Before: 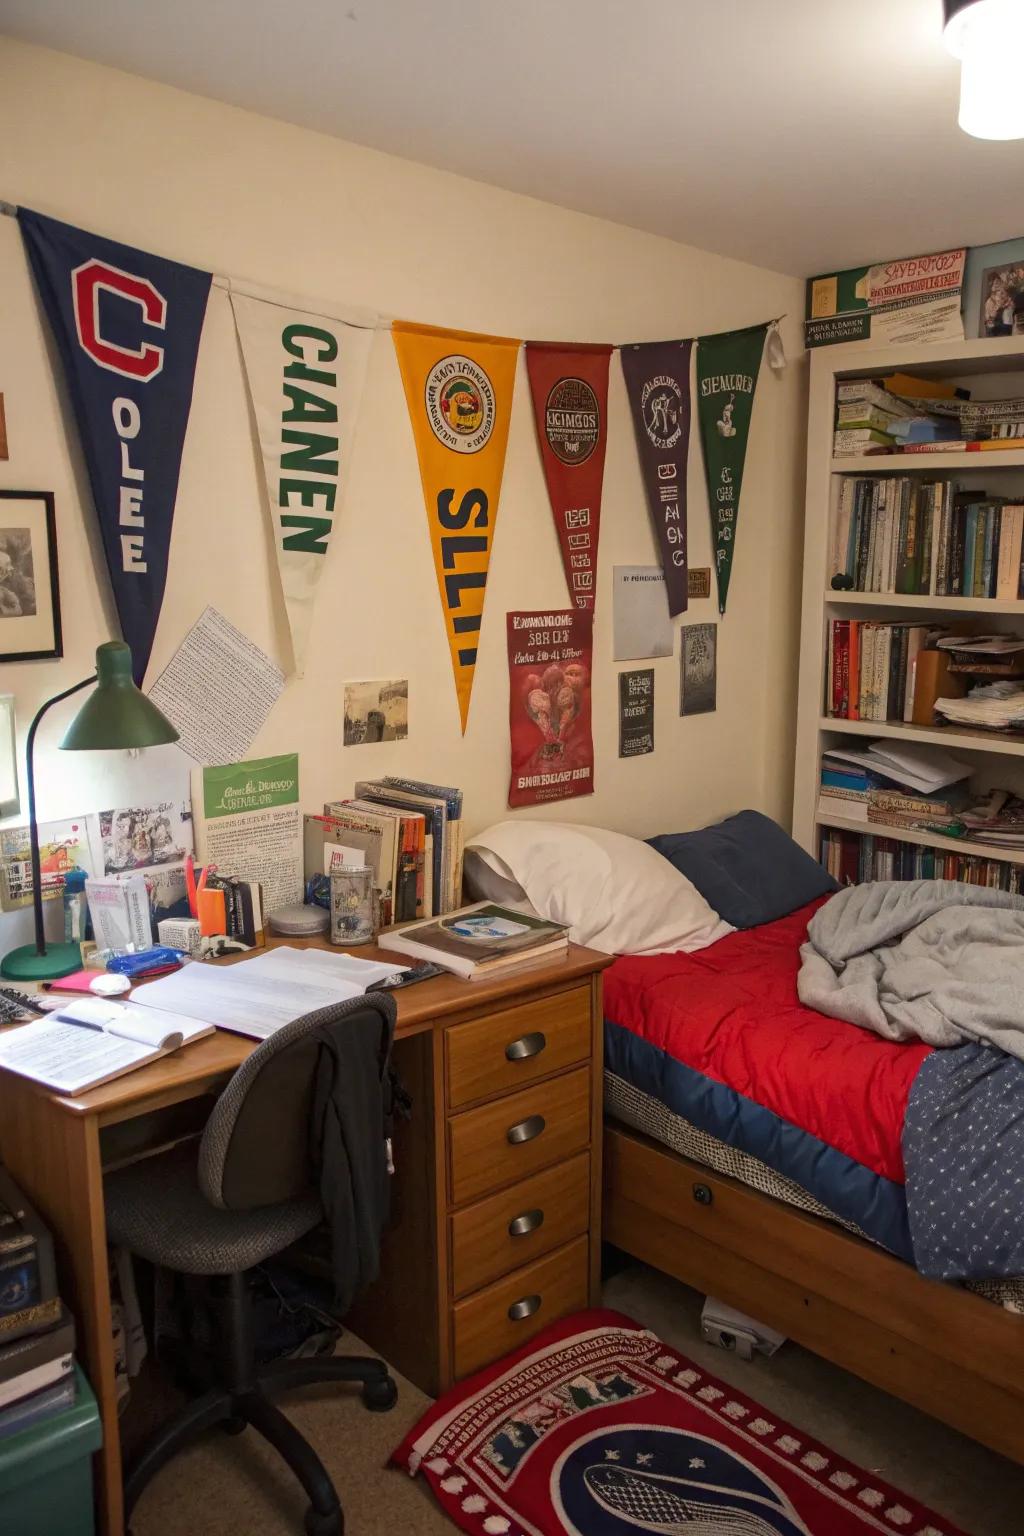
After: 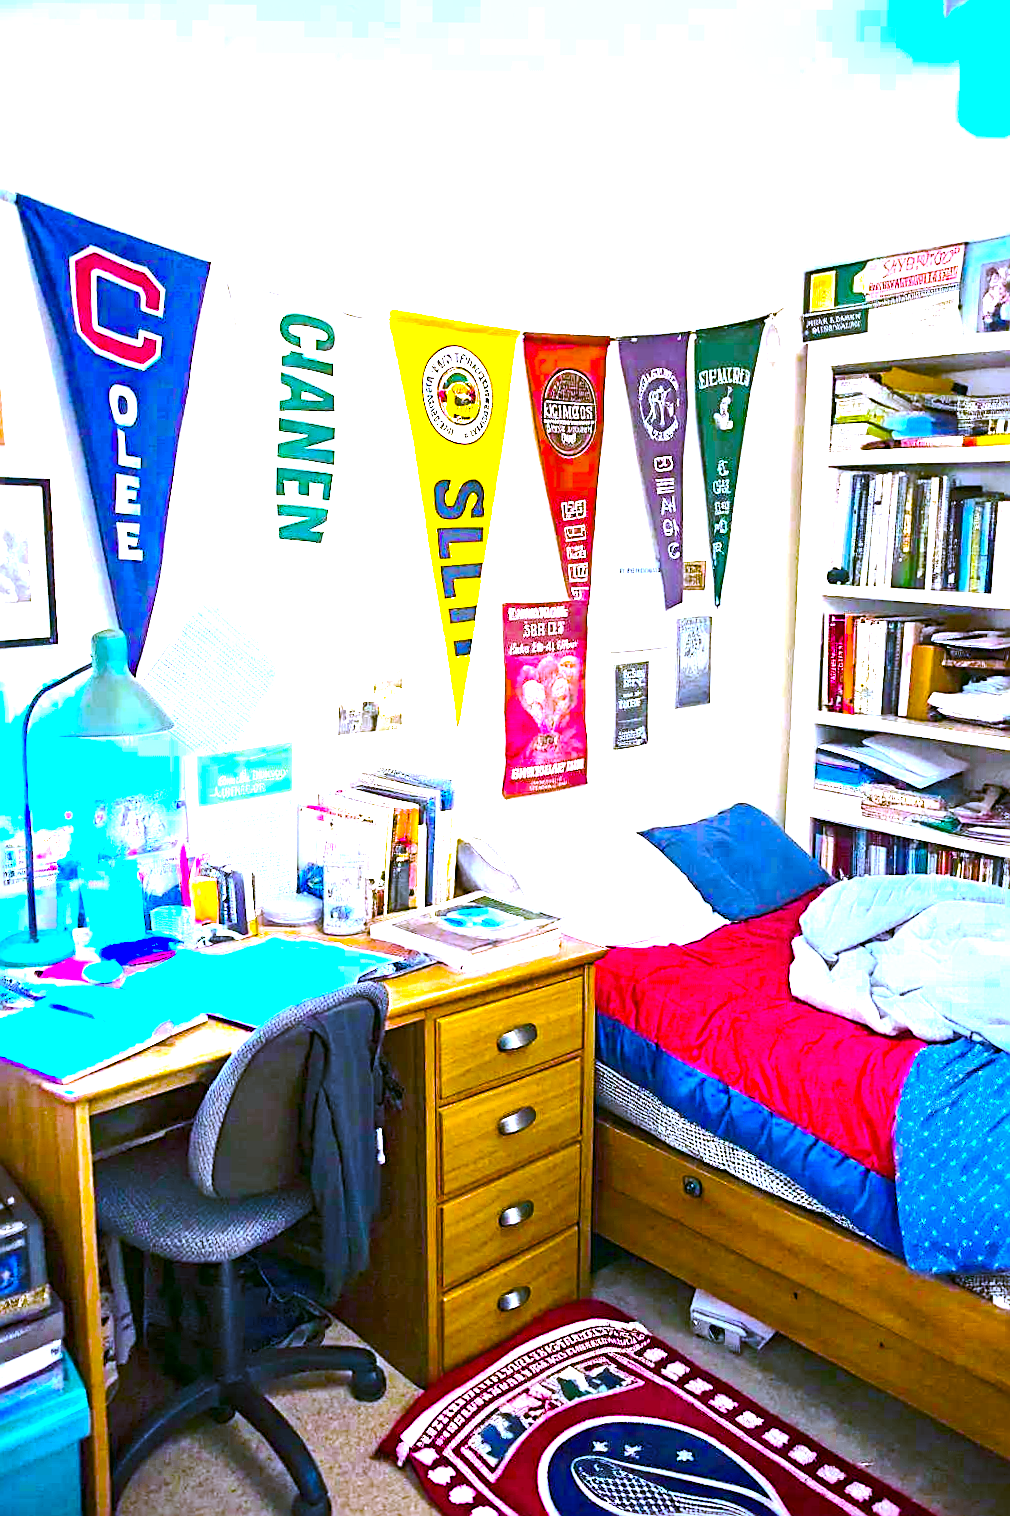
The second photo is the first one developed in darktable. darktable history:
sharpen: on, module defaults
base curve: curves: ch0 [(0, 0) (0.158, 0.273) (0.879, 0.895) (1, 1)], preserve colors none
crop and rotate: angle -0.5°
exposure: black level correction 0, exposure 1.7 EV, compensate exposure bias true, compensate highlight preservation false
white balance: red 0.766, blue 1.537
color balance rgb: linear chroma grading › global chroma 20%, perceptual saturation grading › global saturation 65%, perceptual saturation grading › highlights 50%, perceptual saturation grading › shadows 30%, perceptual brilliance grading › global brilliance 12%, perceptual brilliance grading › highlights 15%, global vibrance 20%
color correction: highlights a* 4.02, highlights b* 4.98, shadows a* -7.55, shadows b* 4.98
tone equalizer: -8 EV -1.08 EV, -7 EV -1.01 EV, -6 EV -0.867 EV, -5 EV -0.578 EV, -3 EV 0.578 EV, -2 EV 0.867 EV, -1 EV 1.01 EV, +0 EV 1.08 EV, edges refinement/feathering 500, mask exposure compensation -1.57 EV, preserve details no
